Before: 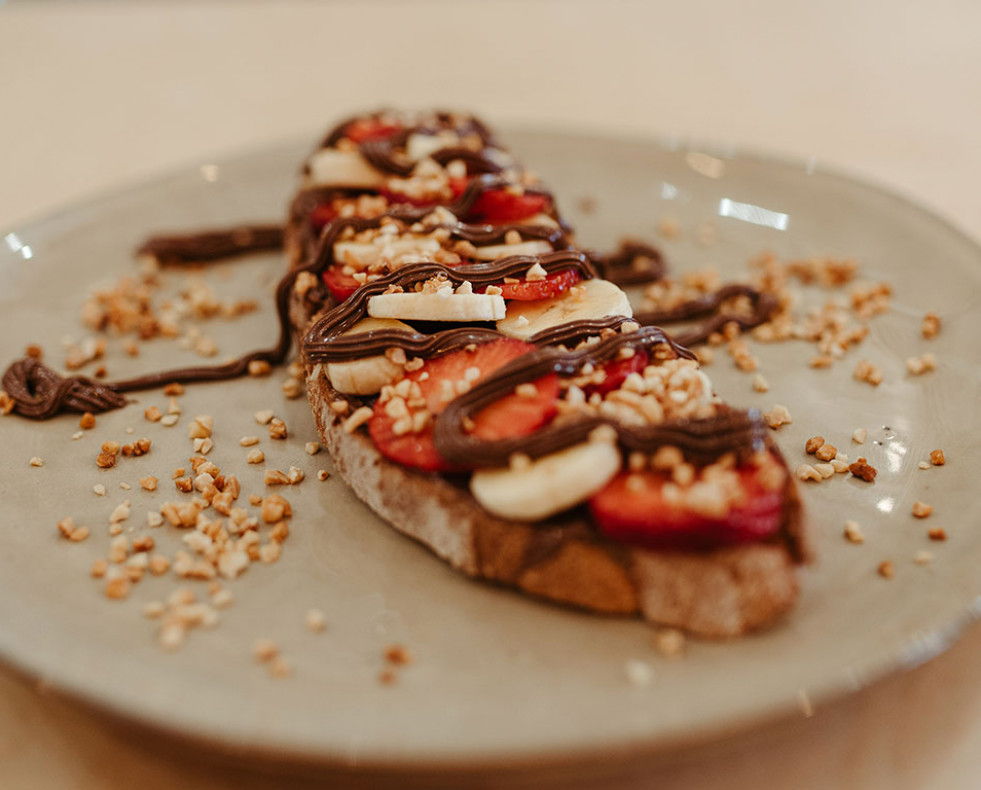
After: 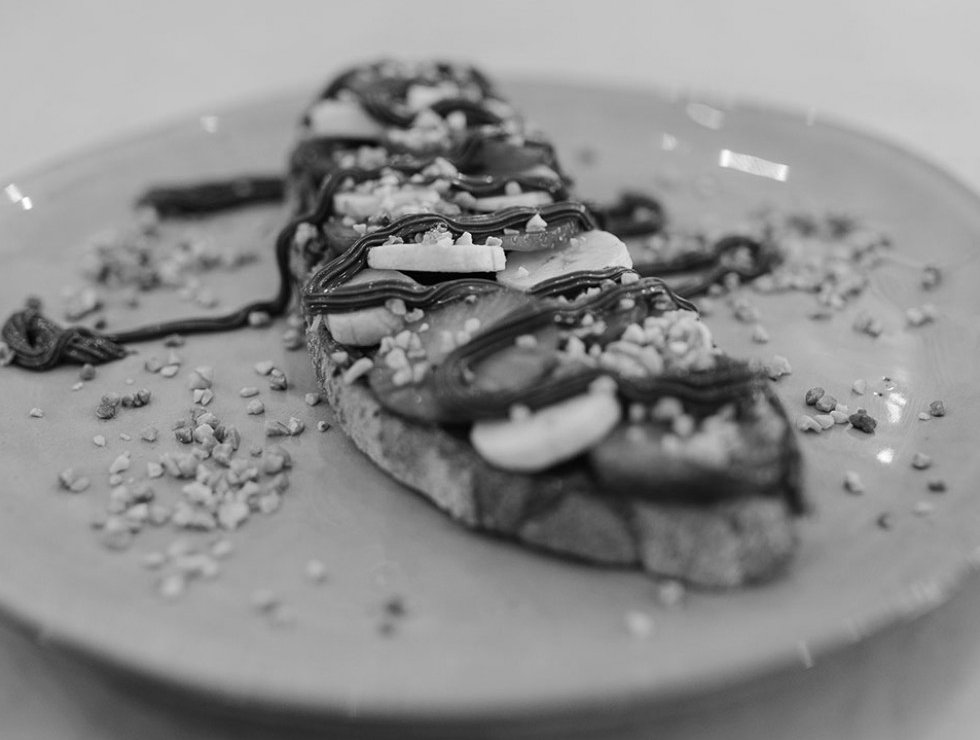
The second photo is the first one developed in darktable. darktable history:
crop and rotate: top 6.25%
monochrome: on, module defaults
